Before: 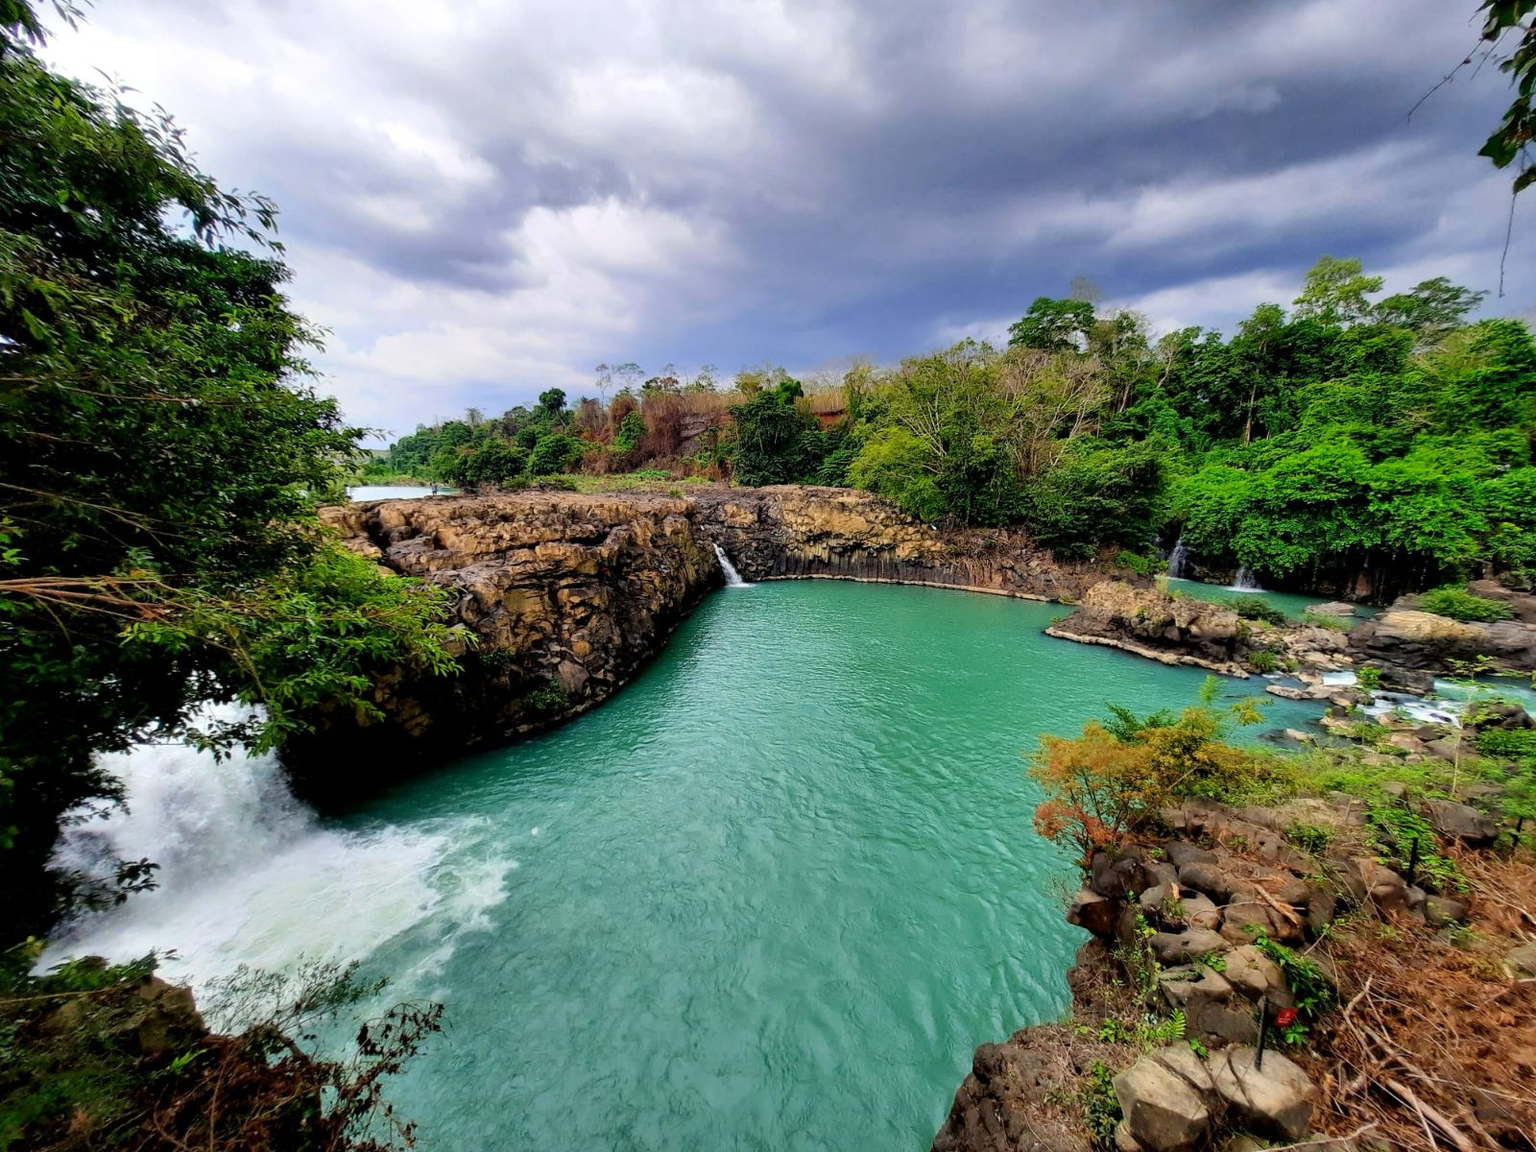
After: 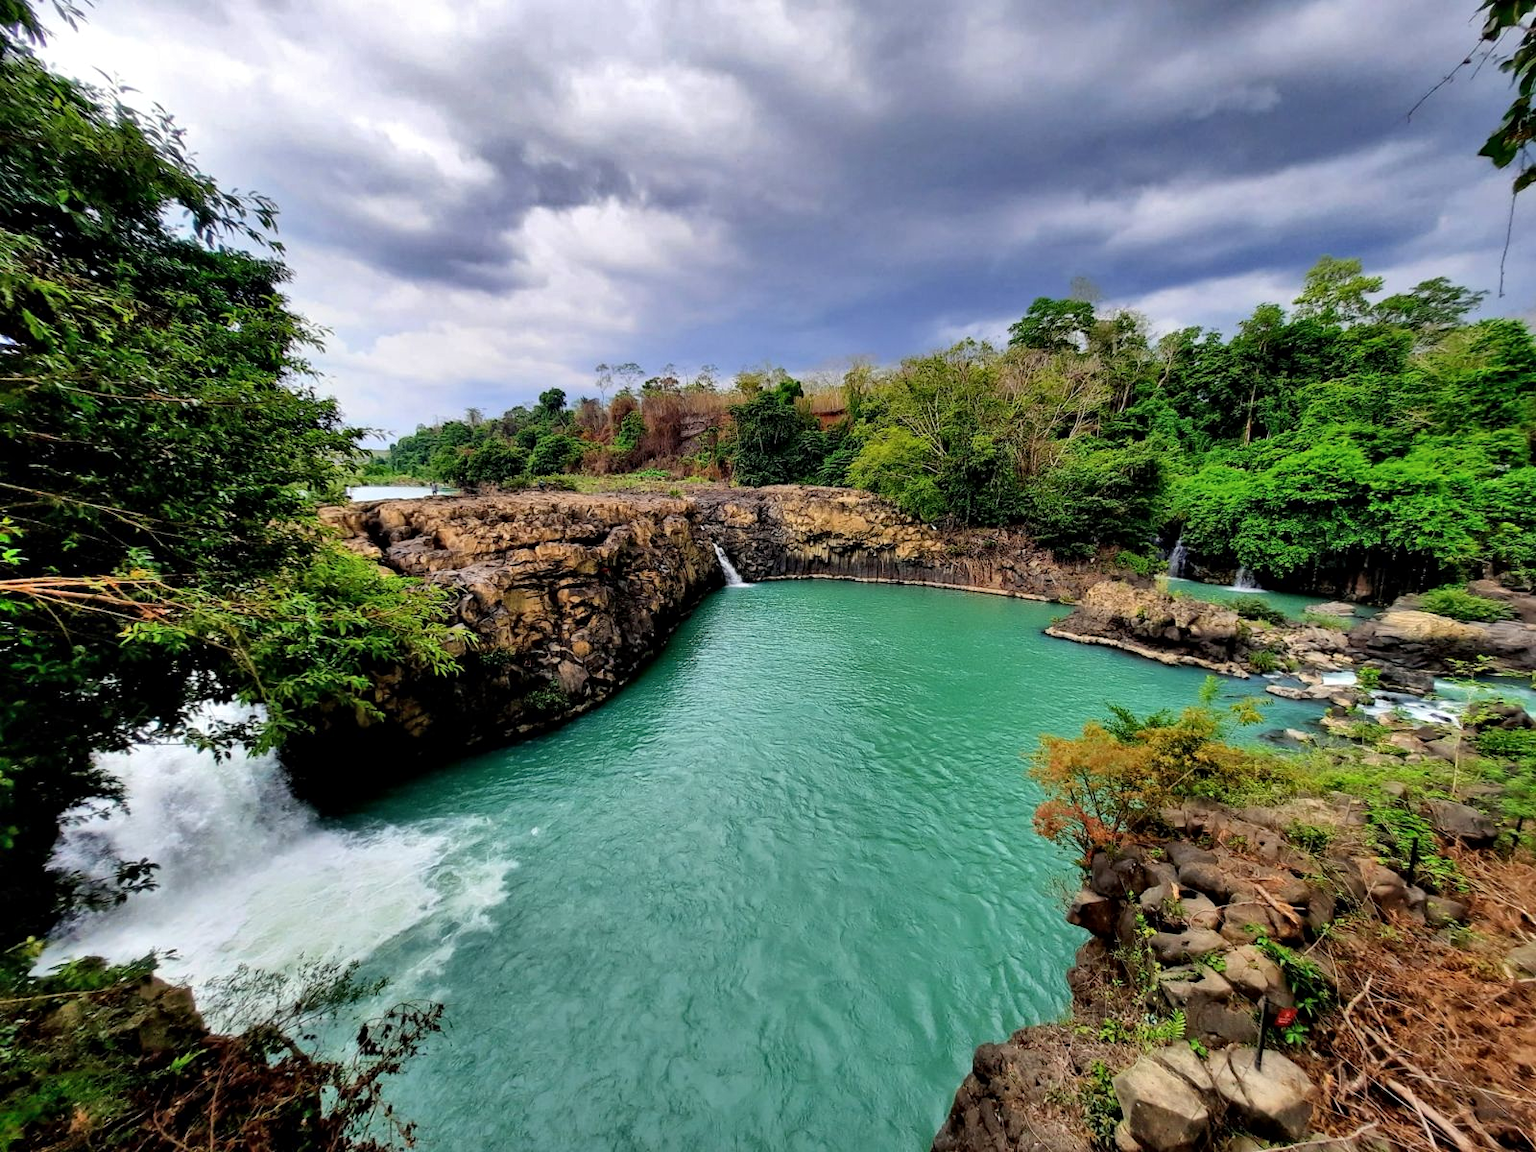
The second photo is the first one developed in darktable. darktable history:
local contrast: mode bilateral grid, contrast 28, coarseness 16, detail 115%, midtone range 0.2
shadows and highlights: soften with gaussian
